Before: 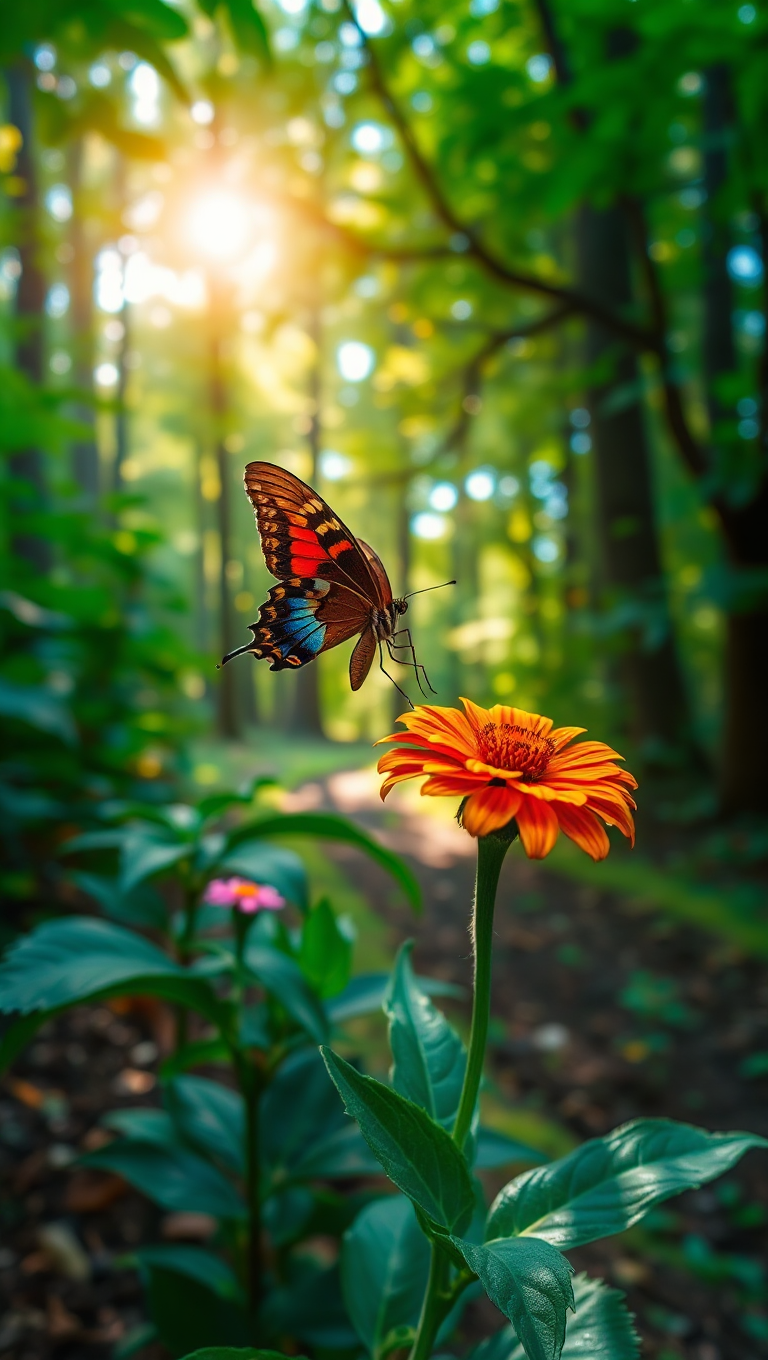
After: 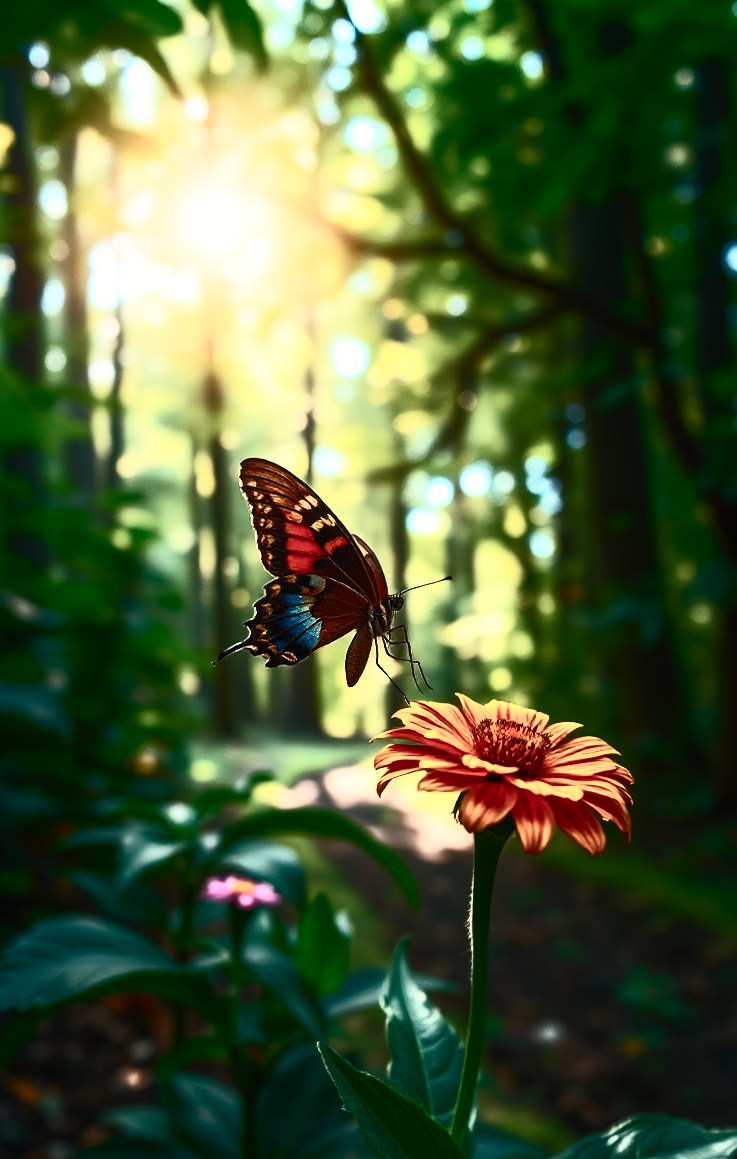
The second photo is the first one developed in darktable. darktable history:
crop and rotate: angle 0.2°, left 0.275%, right 3.127%, bottom 14.18%
contrast brightness saturation: contrast 0.62, brightness 0.34, saturation 0.14
color balance rgb: perceptual saturation grading › highlights -31.88%, perceptual saturation grading › mid-tones 5.8%, perceptual saturation grading › shadows 18.12%, perceptual brilliance grading › highlights 3.62%, perceptual brilliance grading › mid-tones -18.12%, perceptual brilliance grading › shadows -41.3%
